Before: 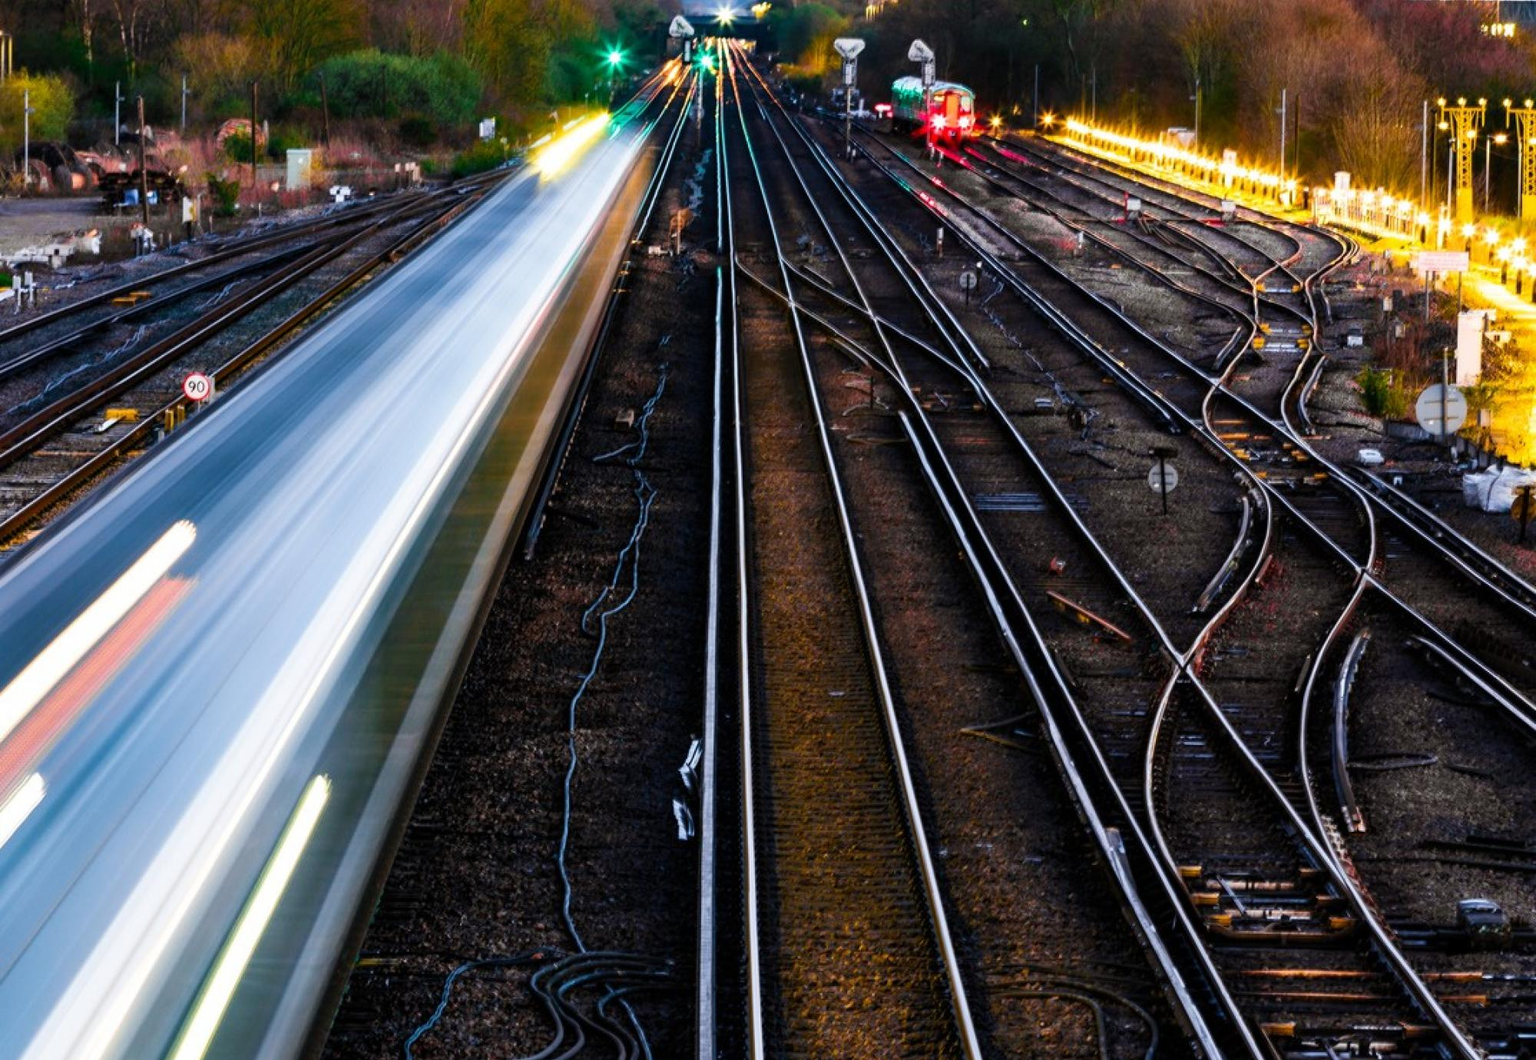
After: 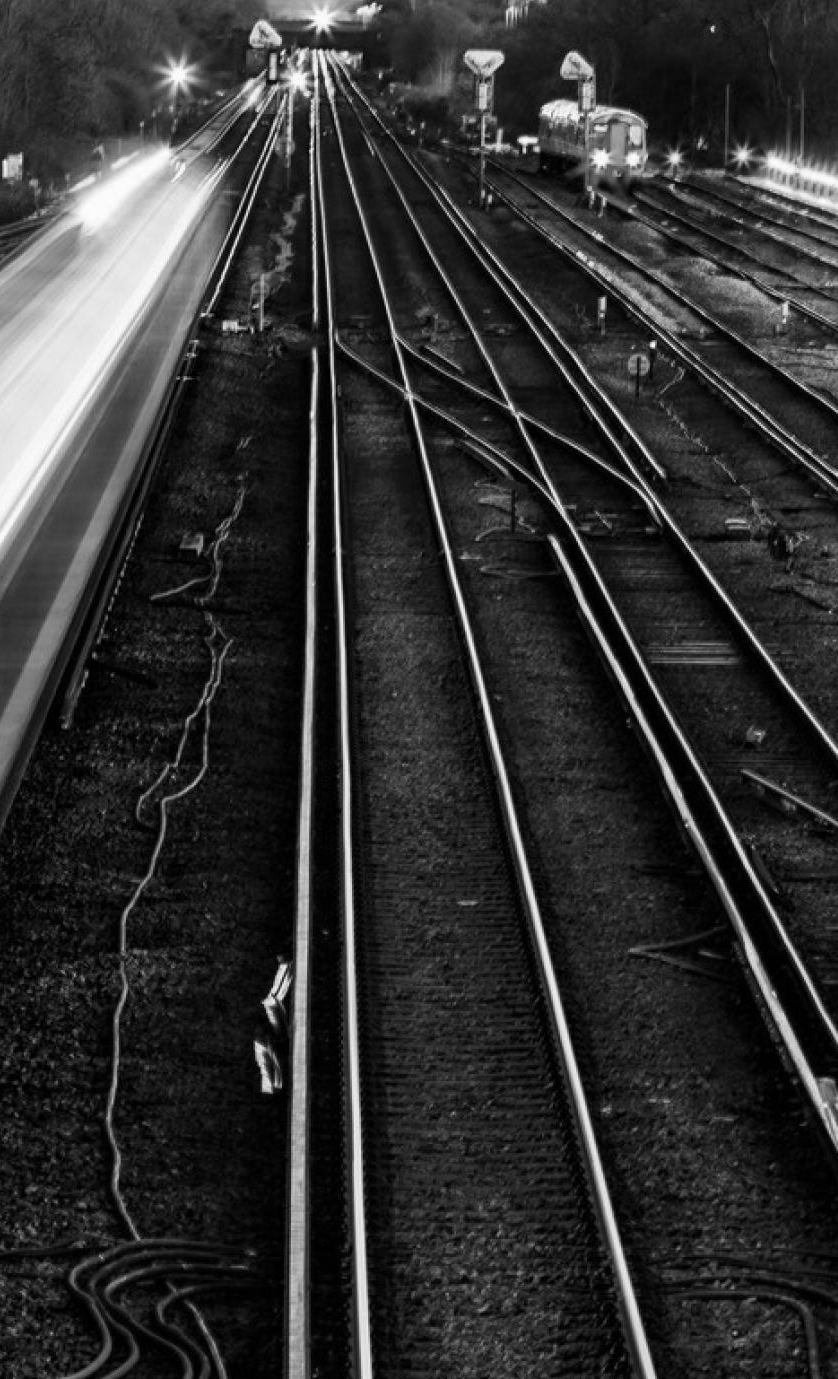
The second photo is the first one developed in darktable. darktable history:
color calibration: output gray [0.18, 0.41, 0.41, 0], illuminant as shot in camera, x 0.358, y 0.373, temperature 4628.91 K
crop: left 31.129%, right 26.964%
